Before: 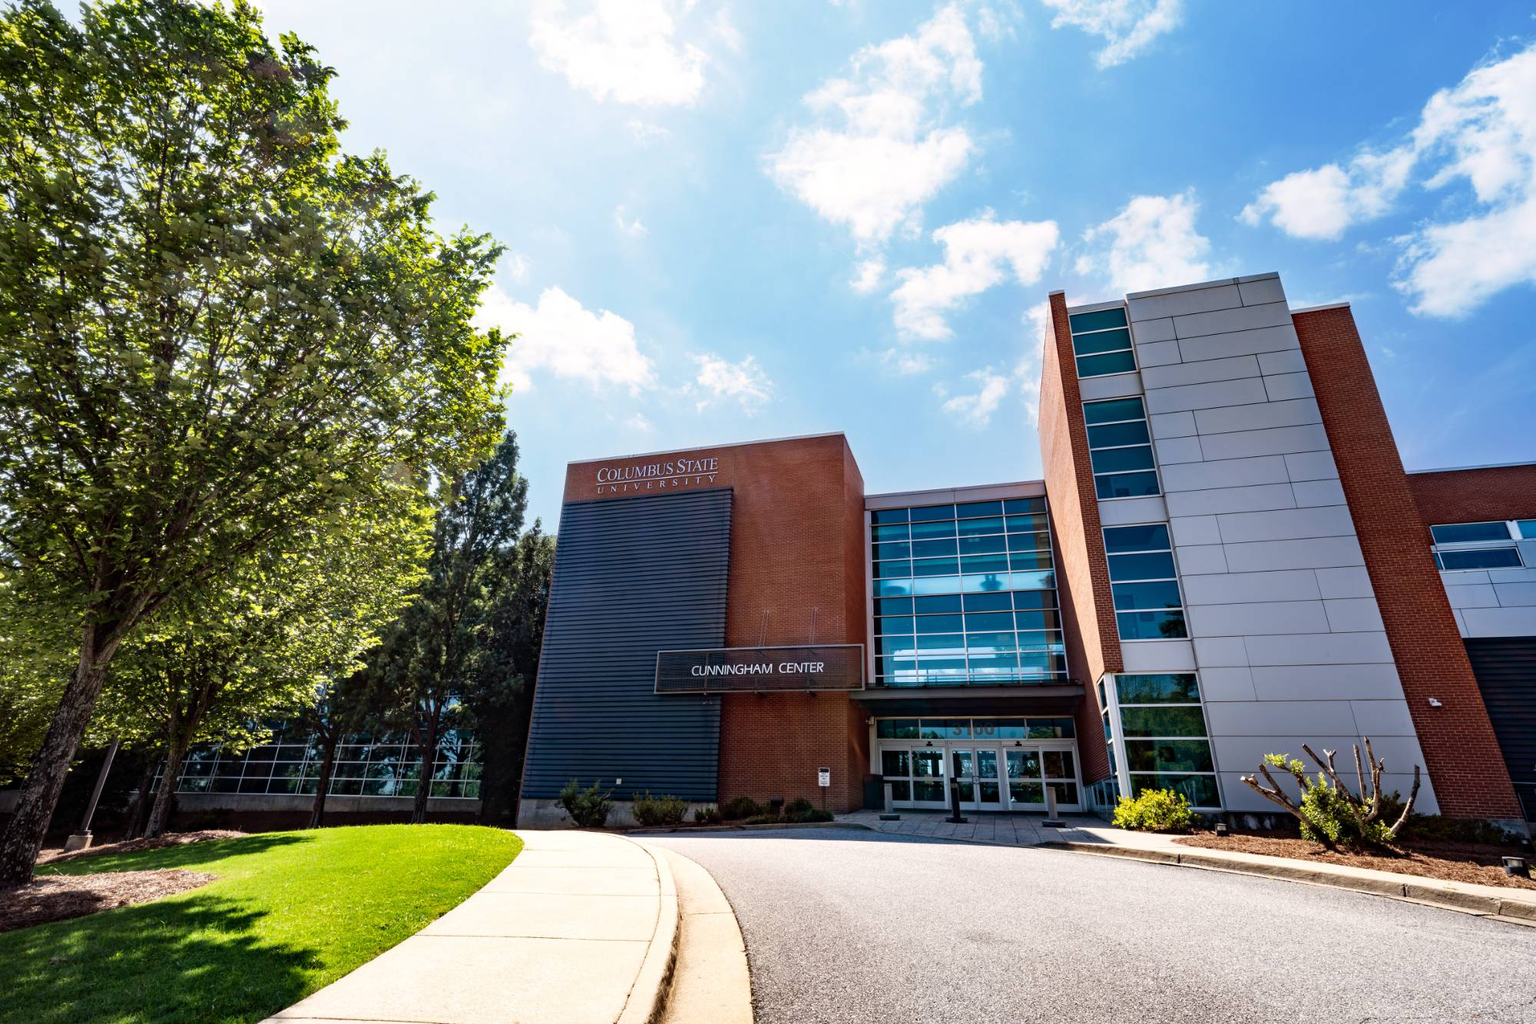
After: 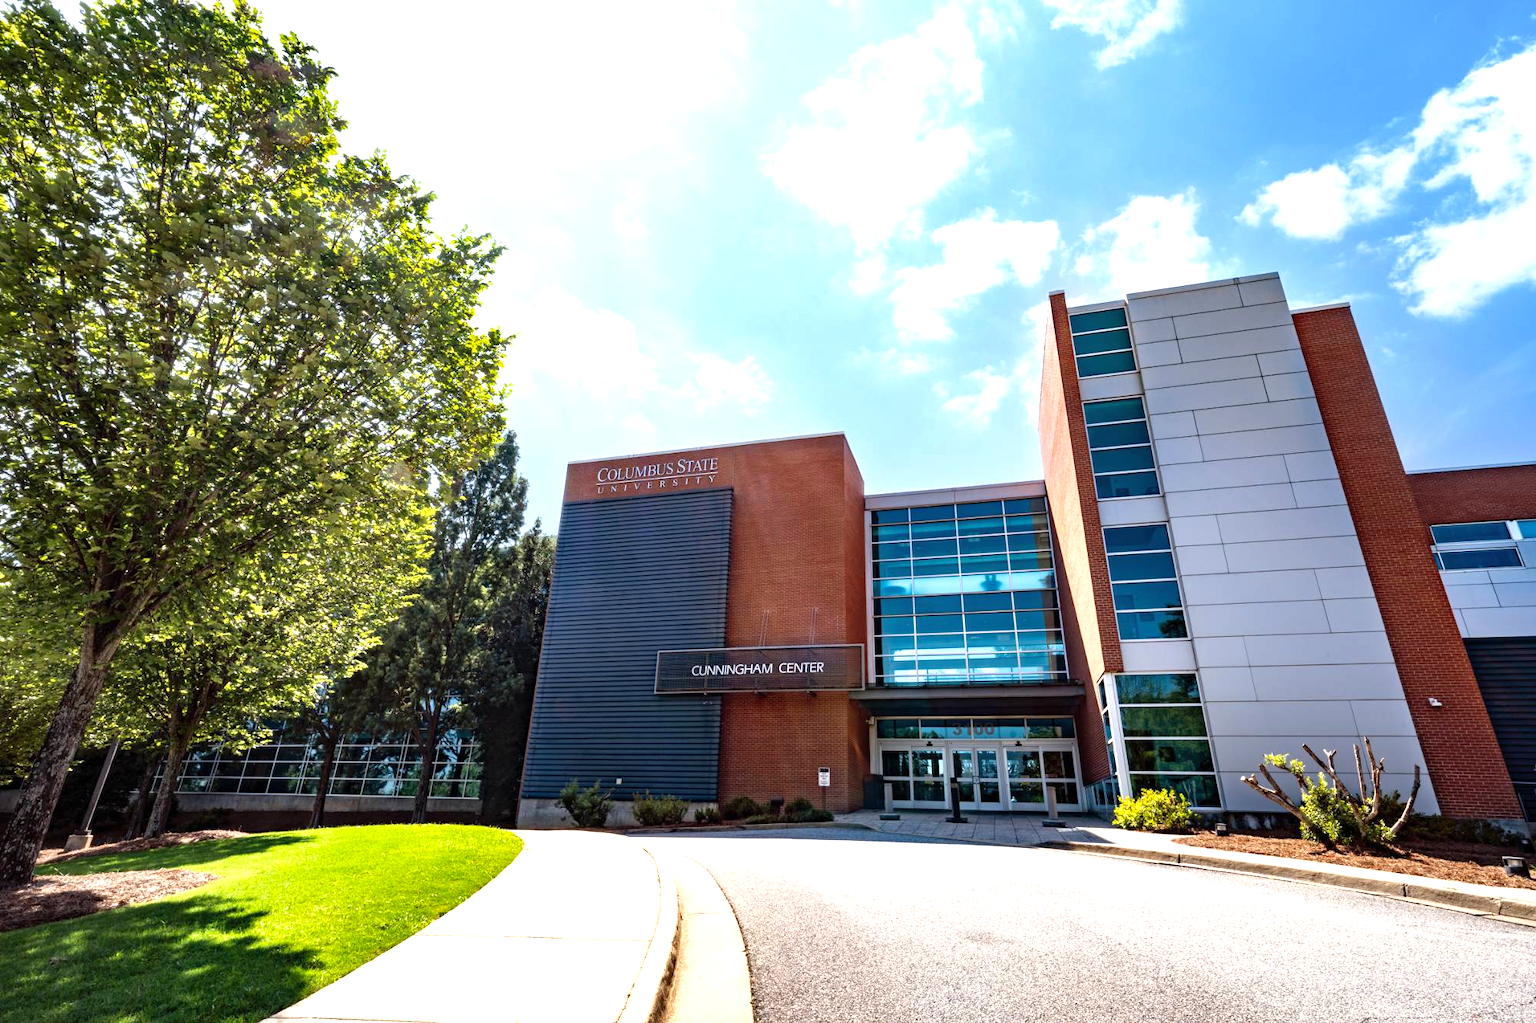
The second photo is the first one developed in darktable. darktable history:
shadows and highlights: shadows 25, highlights -25
exposure: exposure 0.6 EV, compensate highlight preservation false
color zones: curves: ch1 [(0, 0.523) (0.143, 0.545) (0.286, 0.52) (0.429, 0.506) (0.571, 0.503) (0.714, 0.503) (0.857, 0.508) (1, 0.523)]
